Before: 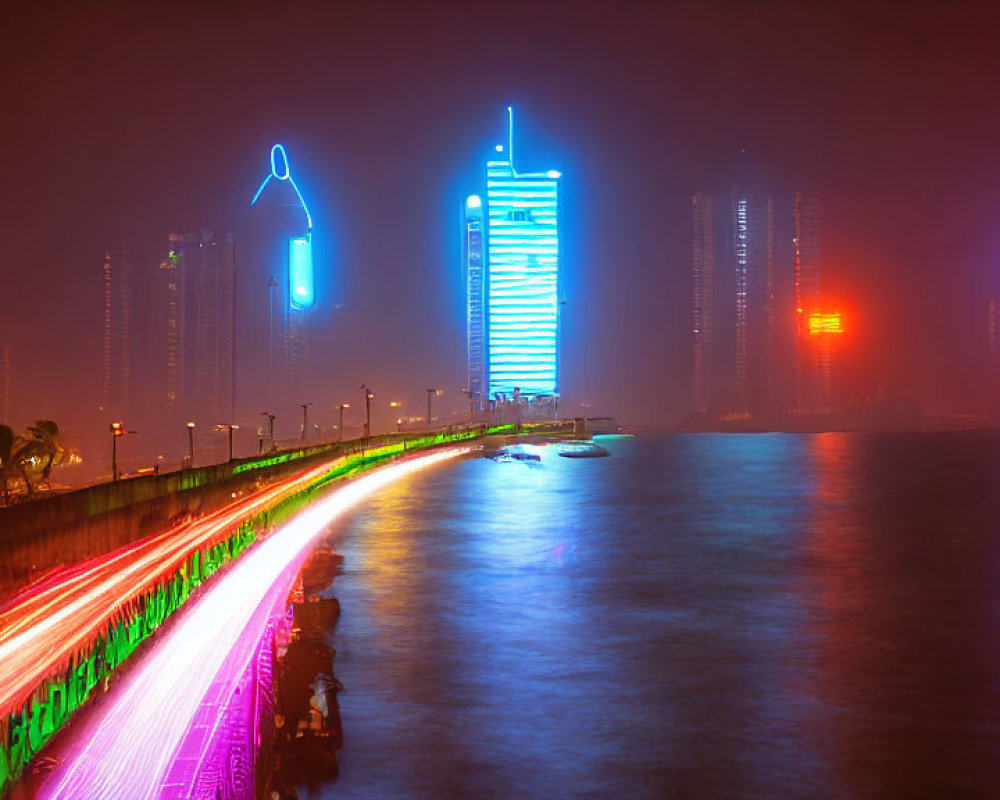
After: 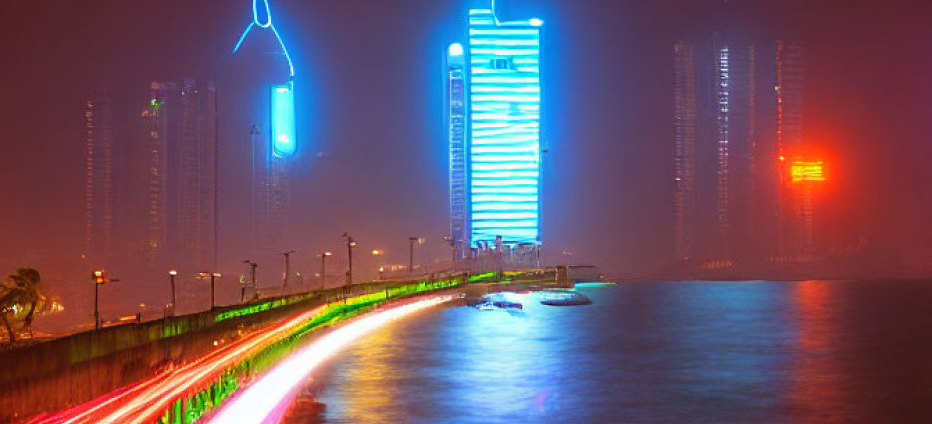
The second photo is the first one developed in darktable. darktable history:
crop: left 1.825%, top 19.103%, right 4.922%, bottom 27.883%
